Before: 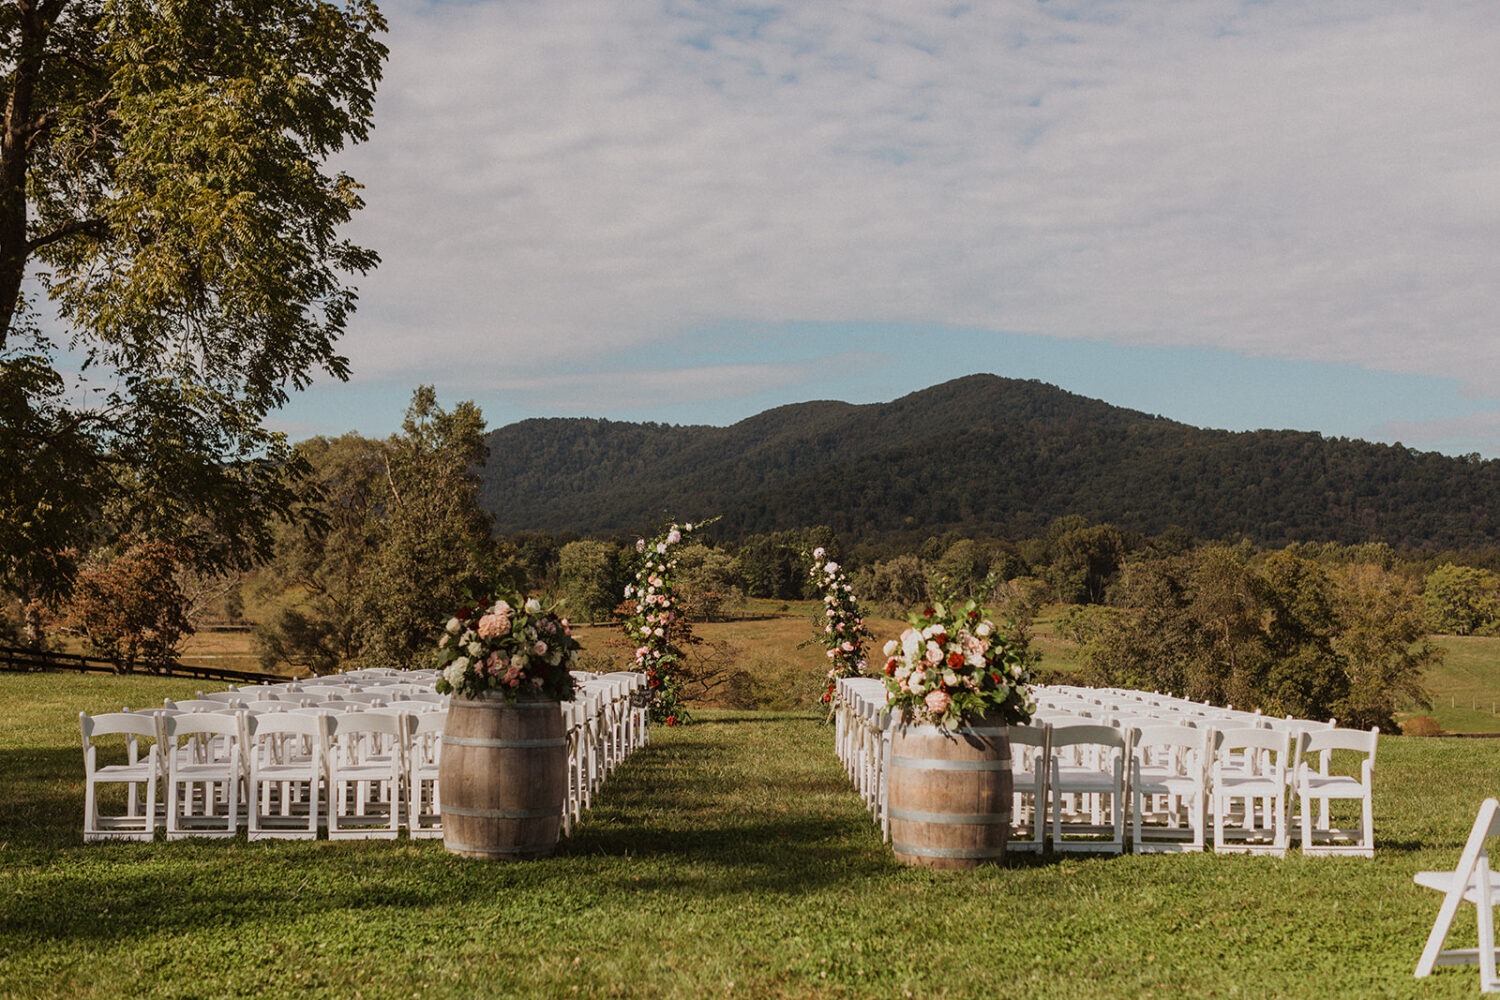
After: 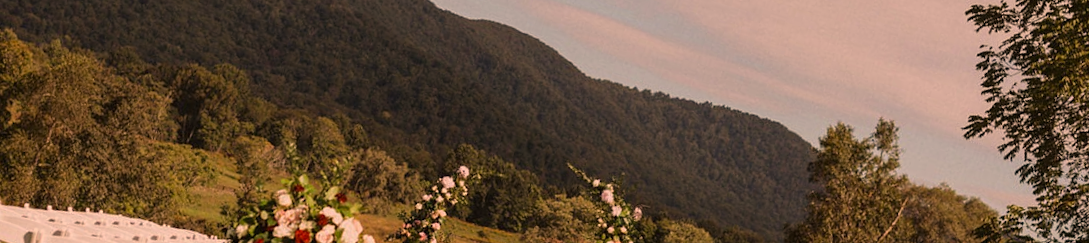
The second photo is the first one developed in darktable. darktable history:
crop and rotate: angle 16.12°, top 30.835%, bottom 35.653%
color correction: highlights a* 17.88, highlights b* 18.79
tone equalizer: on, module defaults
